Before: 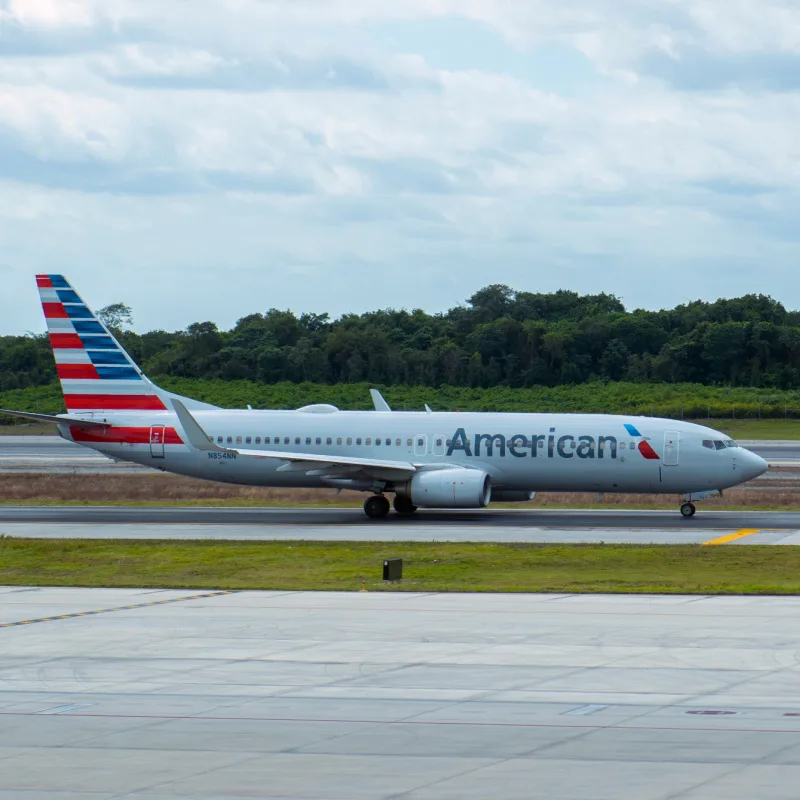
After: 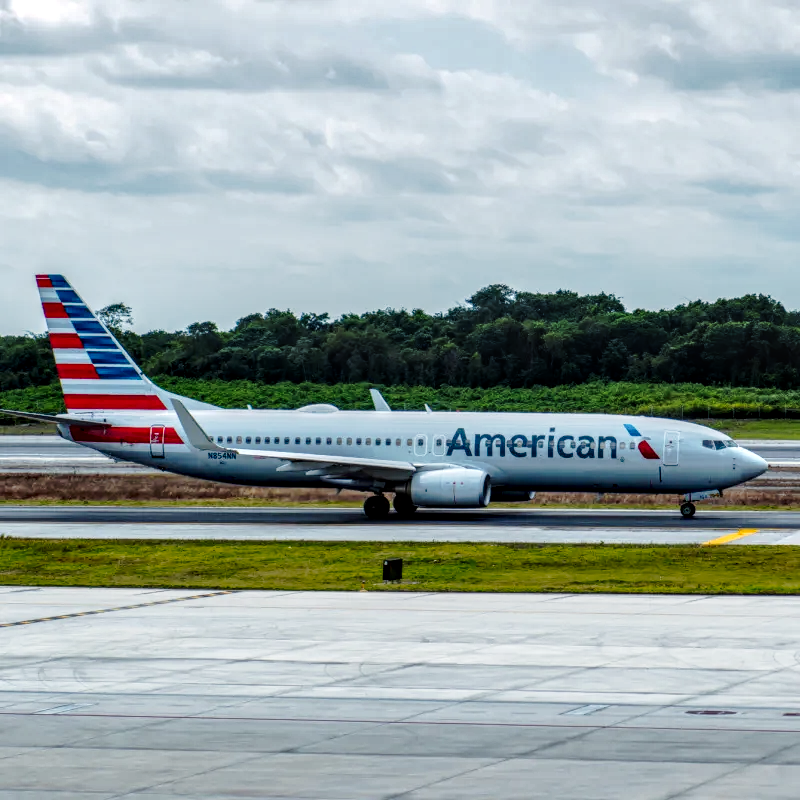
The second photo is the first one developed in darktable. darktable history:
local contrast: highlights 11%, shadows 39%, detail 183%, midtone range 0.464
shadows and highlights: low approximation 0.01, soften with gaussian
tone curve: curves: ch0 [(0, 0) (0.003, 0.085) (0.011, 0.086) (0.025, 0.086) (0.044, 0.088) (0.069, 0.093) (0.1, 0.102) (0.136, 0.12) (0.177, 0.157) (0.224, 0.203) (0.277, 0.277) (0.335, 0.36) (0.399, 0.463) (0.468, 0.559) (0.543, 0.626) (0.623, 0.703) (0.709, 0.789) (0.801, 0.869) (0.898, 0.927) (1, 1)], preserve colors none
